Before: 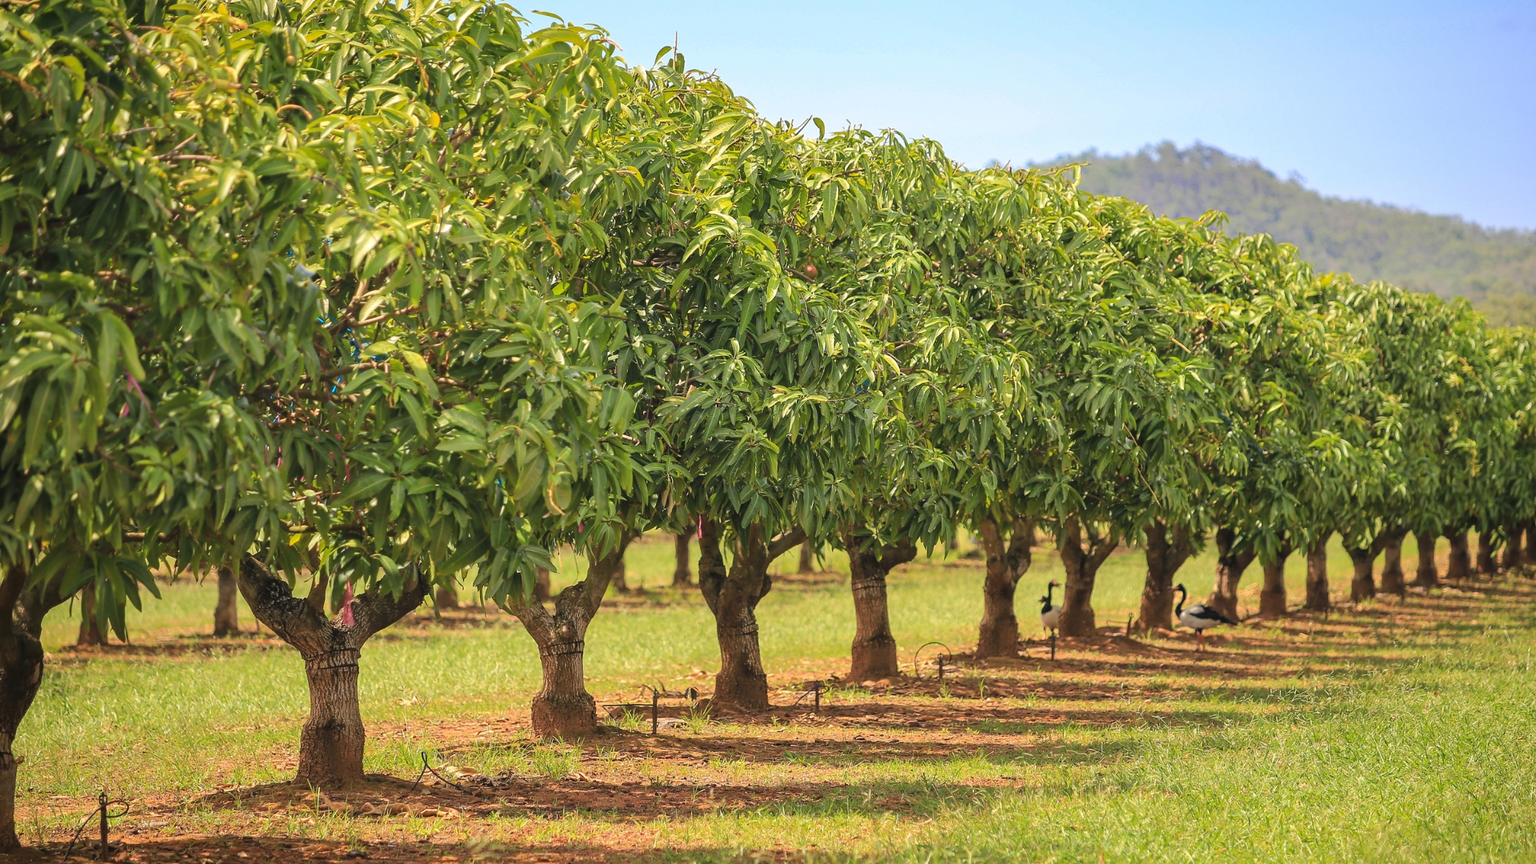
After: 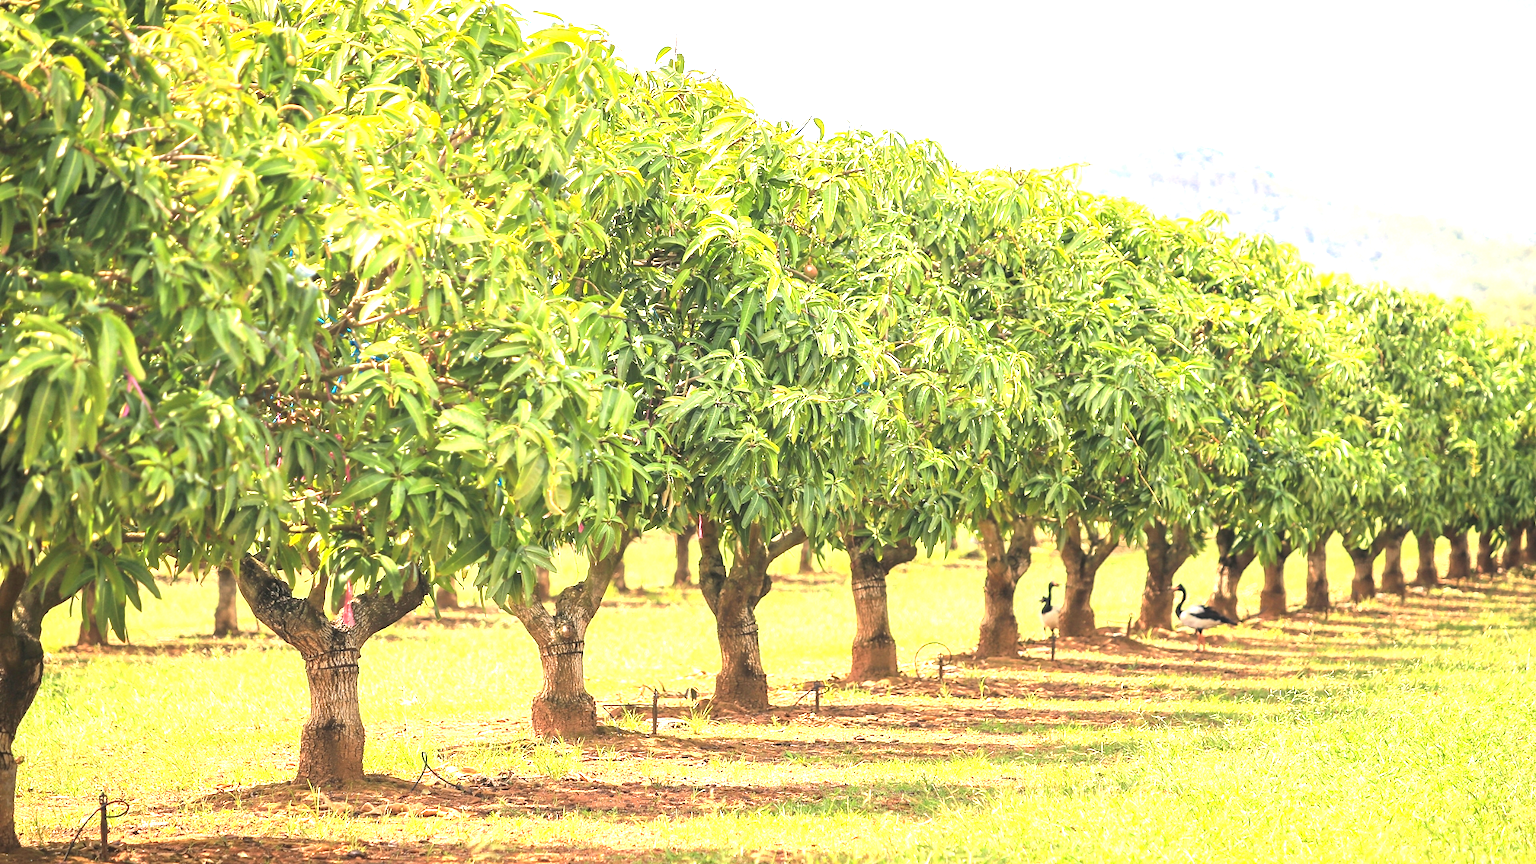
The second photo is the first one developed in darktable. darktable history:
exposure: black level correction 0, exposure 1.691 EV, compensate highlight preservation false
